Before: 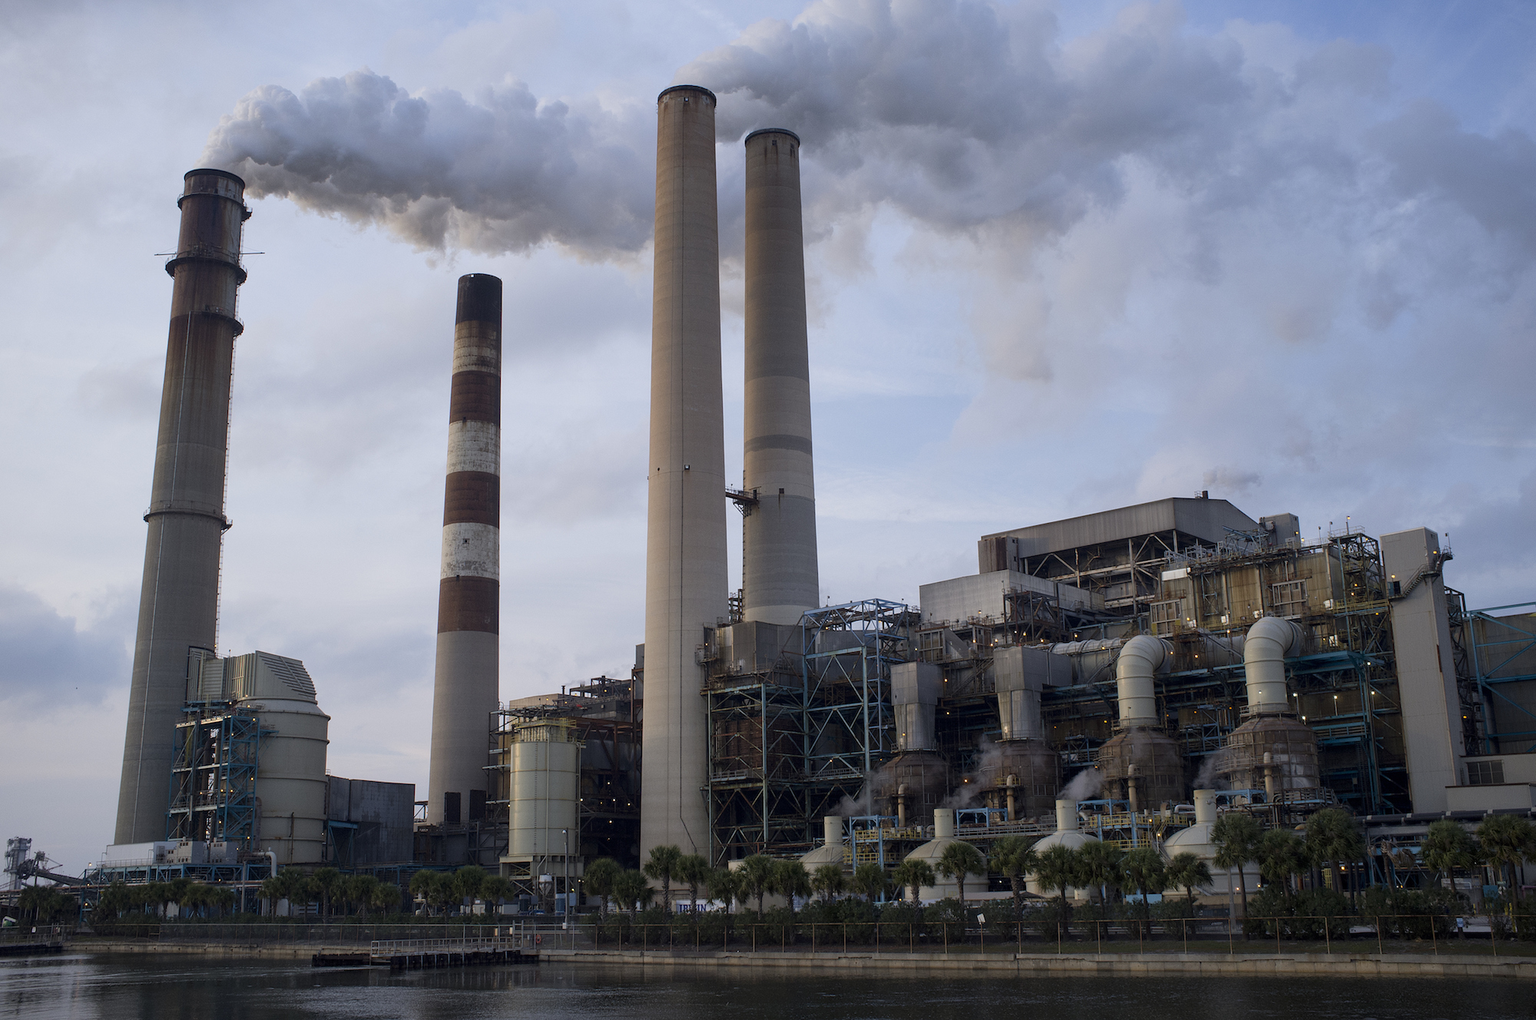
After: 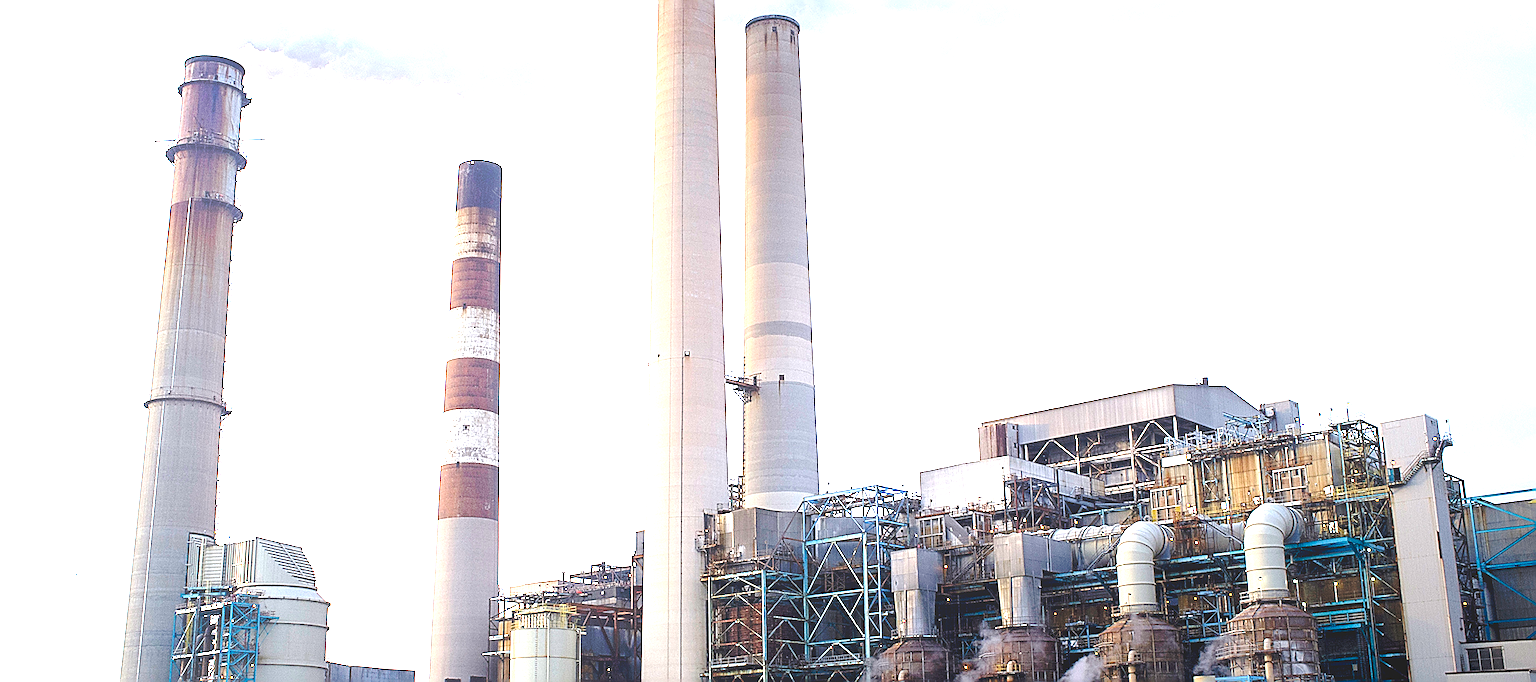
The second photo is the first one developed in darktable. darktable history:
exposure: black level correction 0.001, exposure 2.537 EV, compensate highlight preservation false
base curve: curves: ch0 [(0, 0) (0.073, 0.04) (0.157, 0.139) (0.492, 0.492) (0.758, 0.758) (1, 1)], preserve colors none
local contrast: detail 70%
sharpen: radius 1.713, amount 1.308
crop: top 11.146%, bottom 21.909%
